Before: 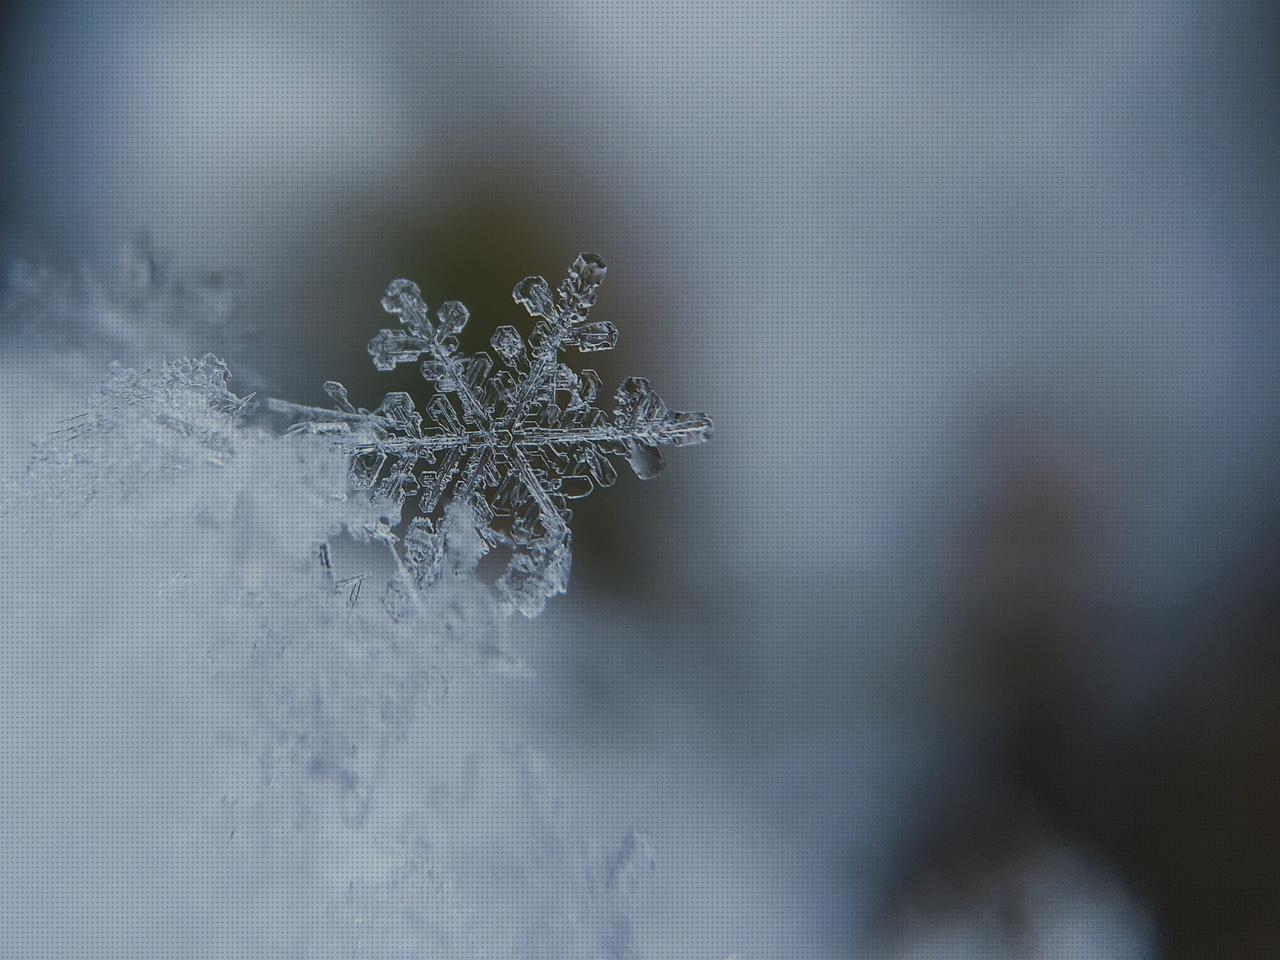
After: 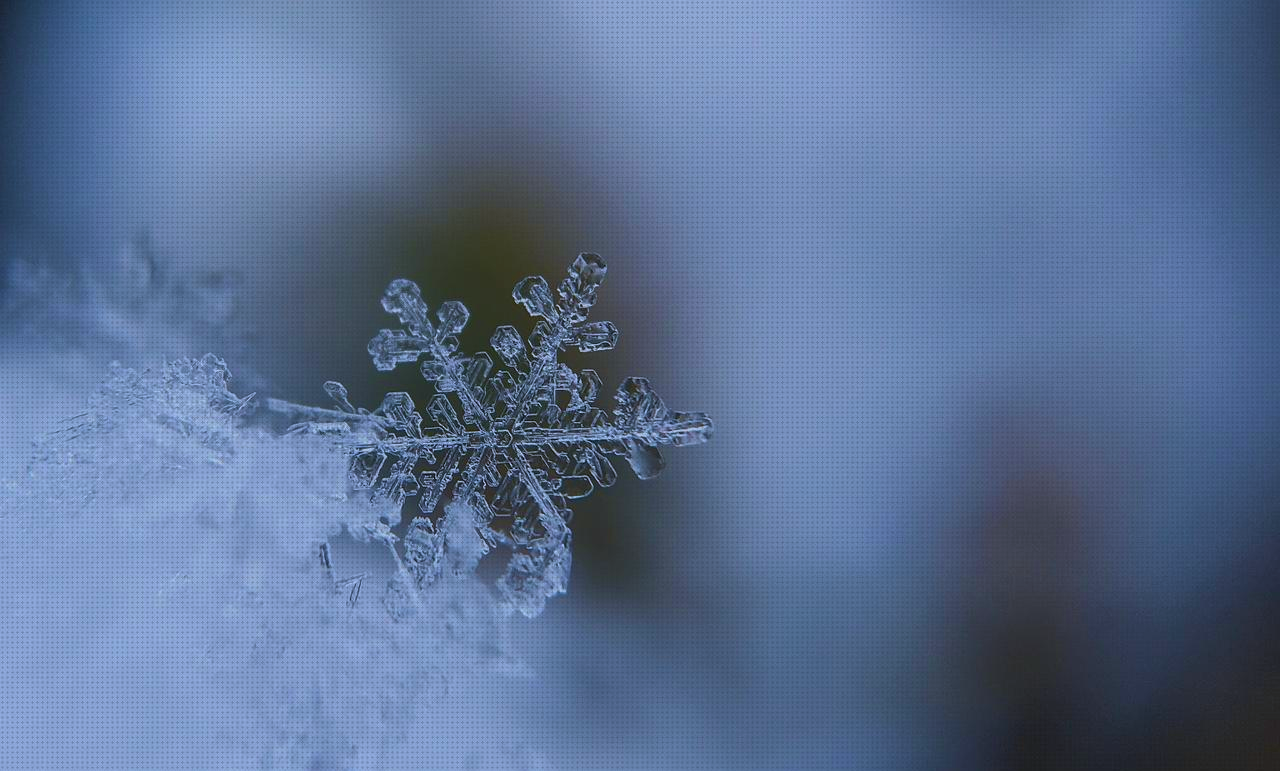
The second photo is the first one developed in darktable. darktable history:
velvia: strength 40%
white balance: red 0.967, blue 1.119, emerald 0.756
color correction: saturation 0.99
crop: bottom 19.644%
